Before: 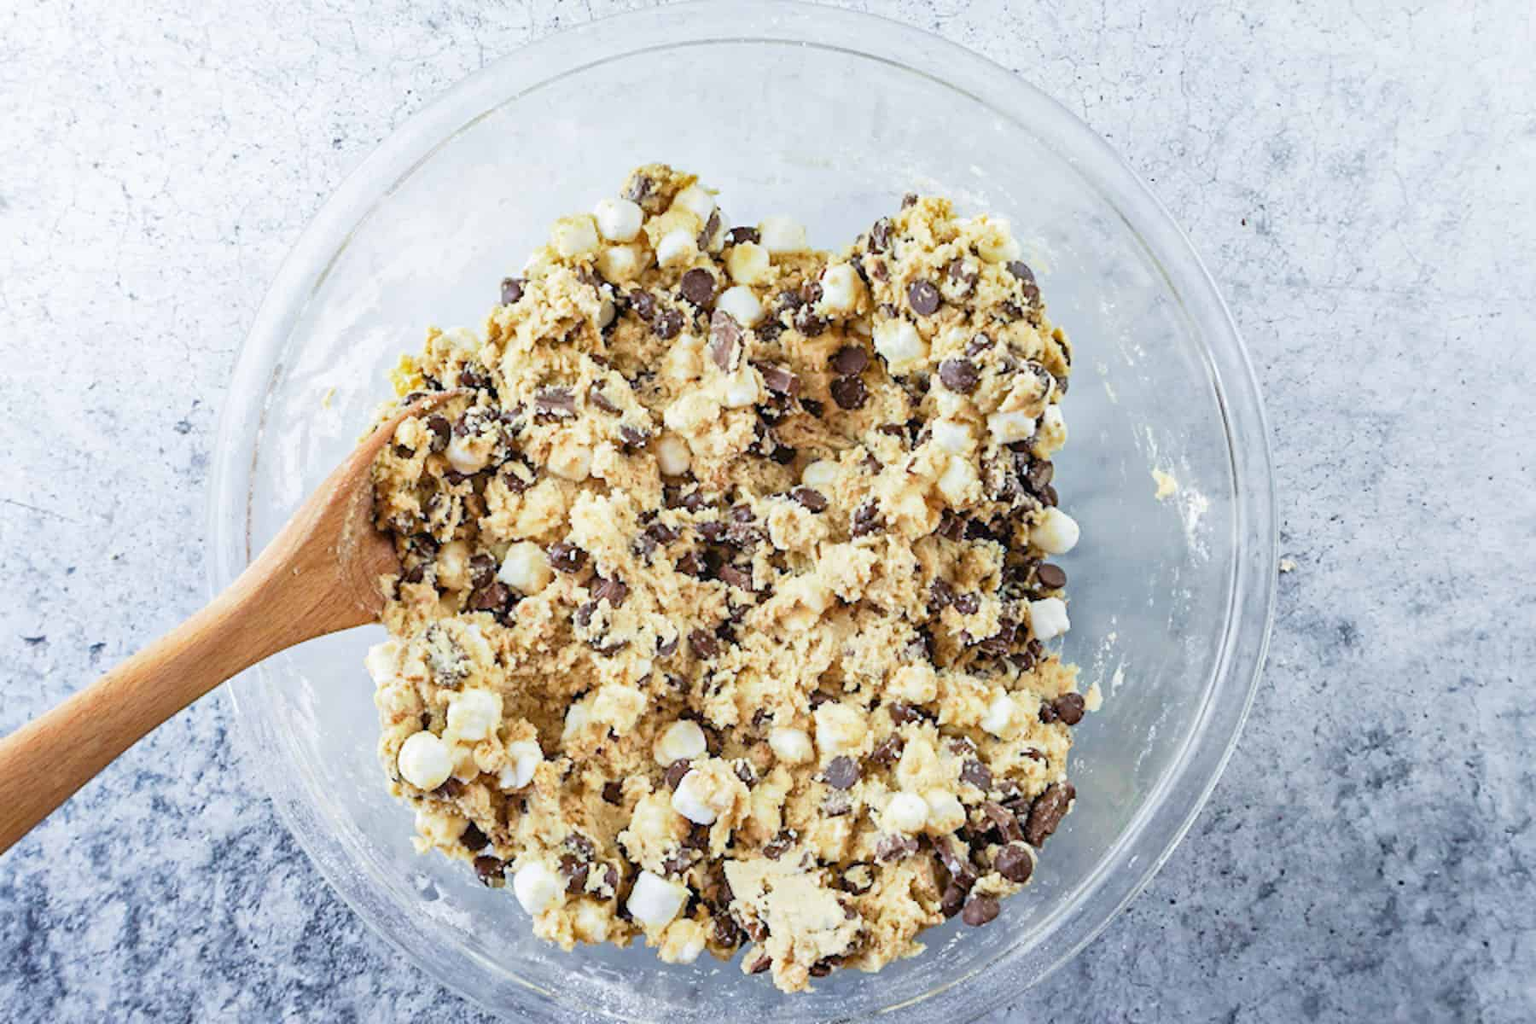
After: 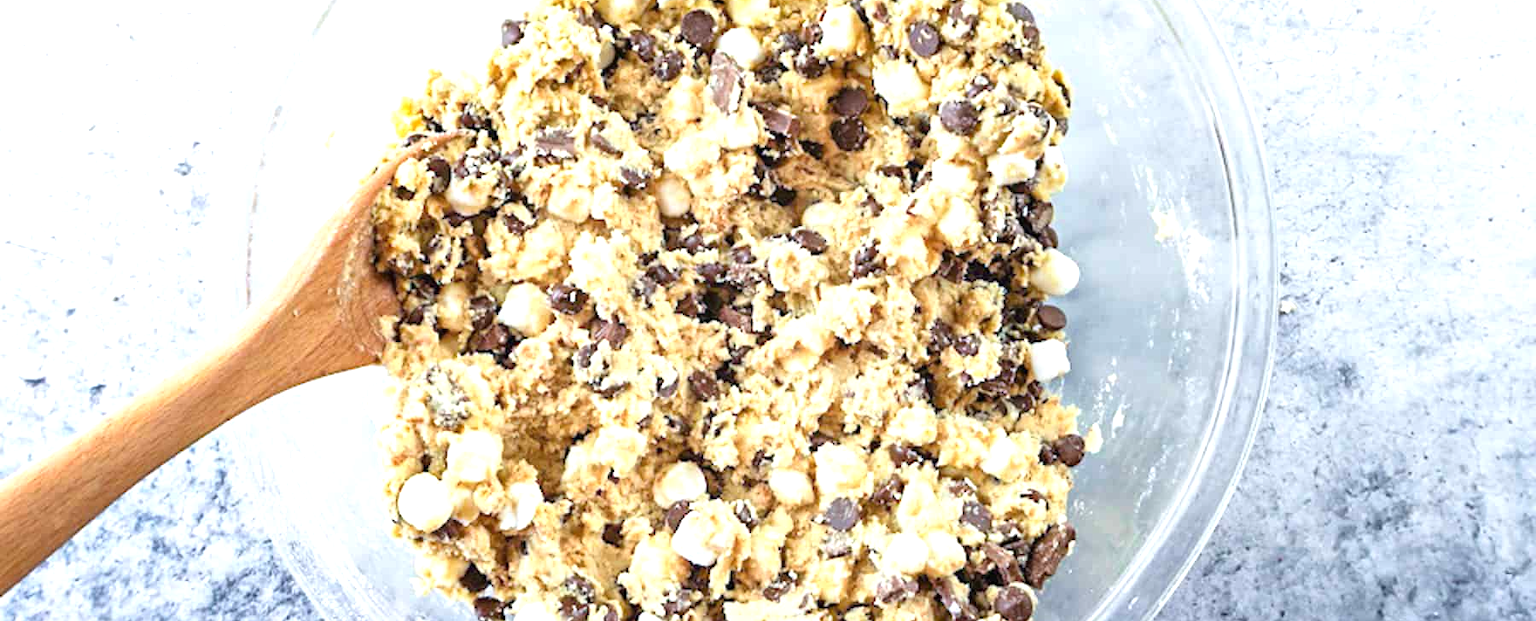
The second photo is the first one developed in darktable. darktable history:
exposure: exposure 0.654 EV, compensate highlight preservation false
crop and rotate: top 25.252%, bottom 14.028%
